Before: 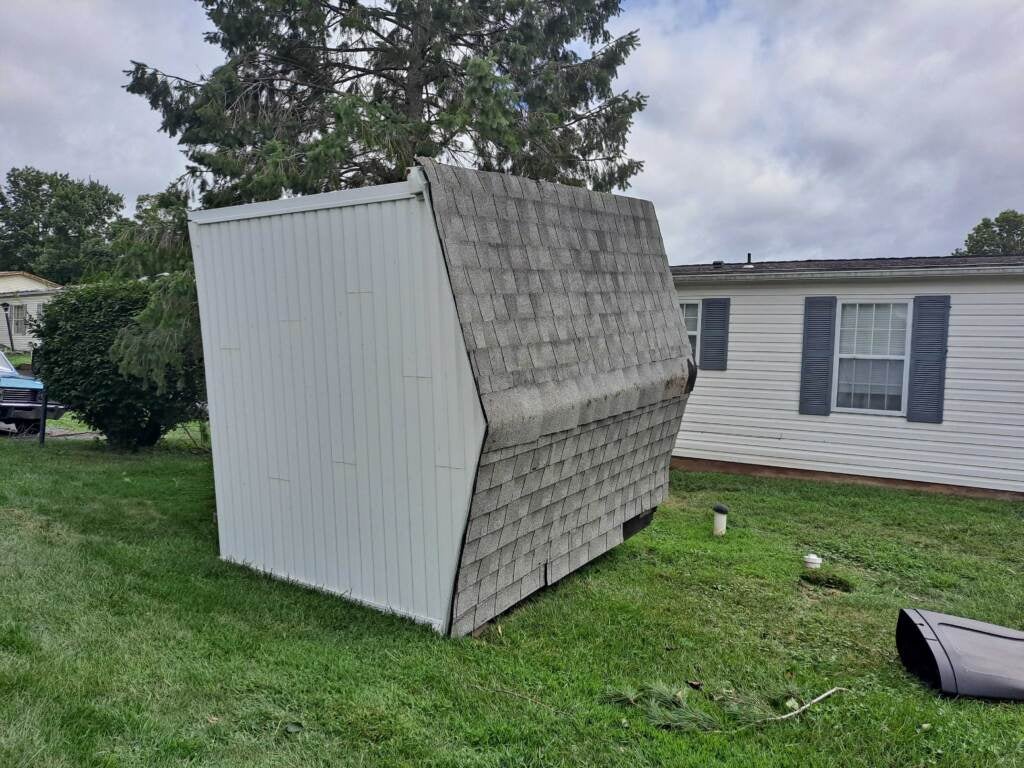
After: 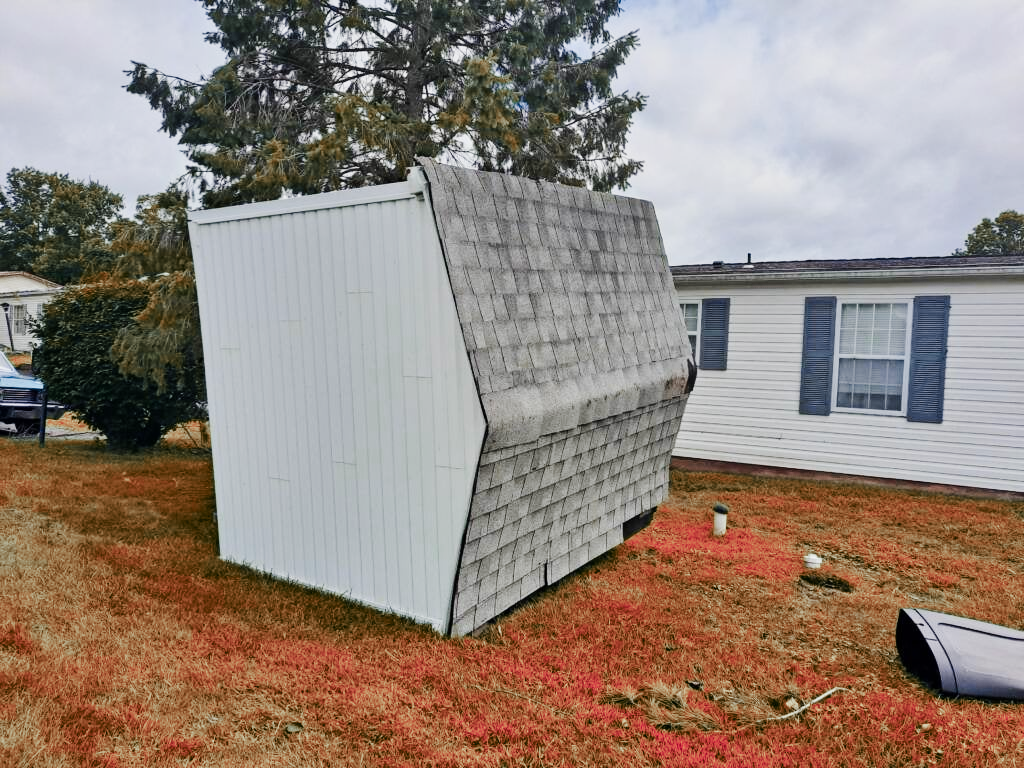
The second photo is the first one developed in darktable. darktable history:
tone curve: curves: ch0 [(0, 0) (0.11, 0.081) (0.256, 0.259) (0.398, 0.475) (0.498, 0.611) (0.65, 0.757) (0.835, 0.883) (1, 0.961)]; ch1 [(0, 0) (0.346, 0.307) (0.408, 0.369) (0.453, 0.457) (0.482, 0.479) (0.502, 0.498) (0.521, 0.51) (0.553, 0.554) (0.618, 0.65) (0.693, 0.727) (1, 1)]; ch2 [(0, 0) (0.358, 0.362) (0.434, 0.46) (0.485, 0.494) (0.5, 0.494) (0.511, 0.508) (0.537, 0.55) (0.579, 0.599) (0.621, 0.693) (1, 1)], preserve colors none
color zones: curves: ch0 [(0.006, 0.385) (0.143, 0.563) (0.243, 0.321) (0.352, 0.464) (0.516, 0.456) (0.625, 0.5) (0.75, 0.5) (0.875, 0.5)]; ch1 [(0, 0.5) (0.134, 0.504) (0.246, 0.463) (0.421, 0.515) (0.5, 0.56) (0.625, 0.5) (0.75, 0.5) (0.875, 0.5)]; ch2 [(0, 0.5) (0.131, 0.426) (0.307, 0.289) (0.38, 0.188) (0.513, 0.216) (0.625, 0.548) (0.75, 0.468) (0.838, 0.396) (0.971, 0.311)], mix 25.73%
